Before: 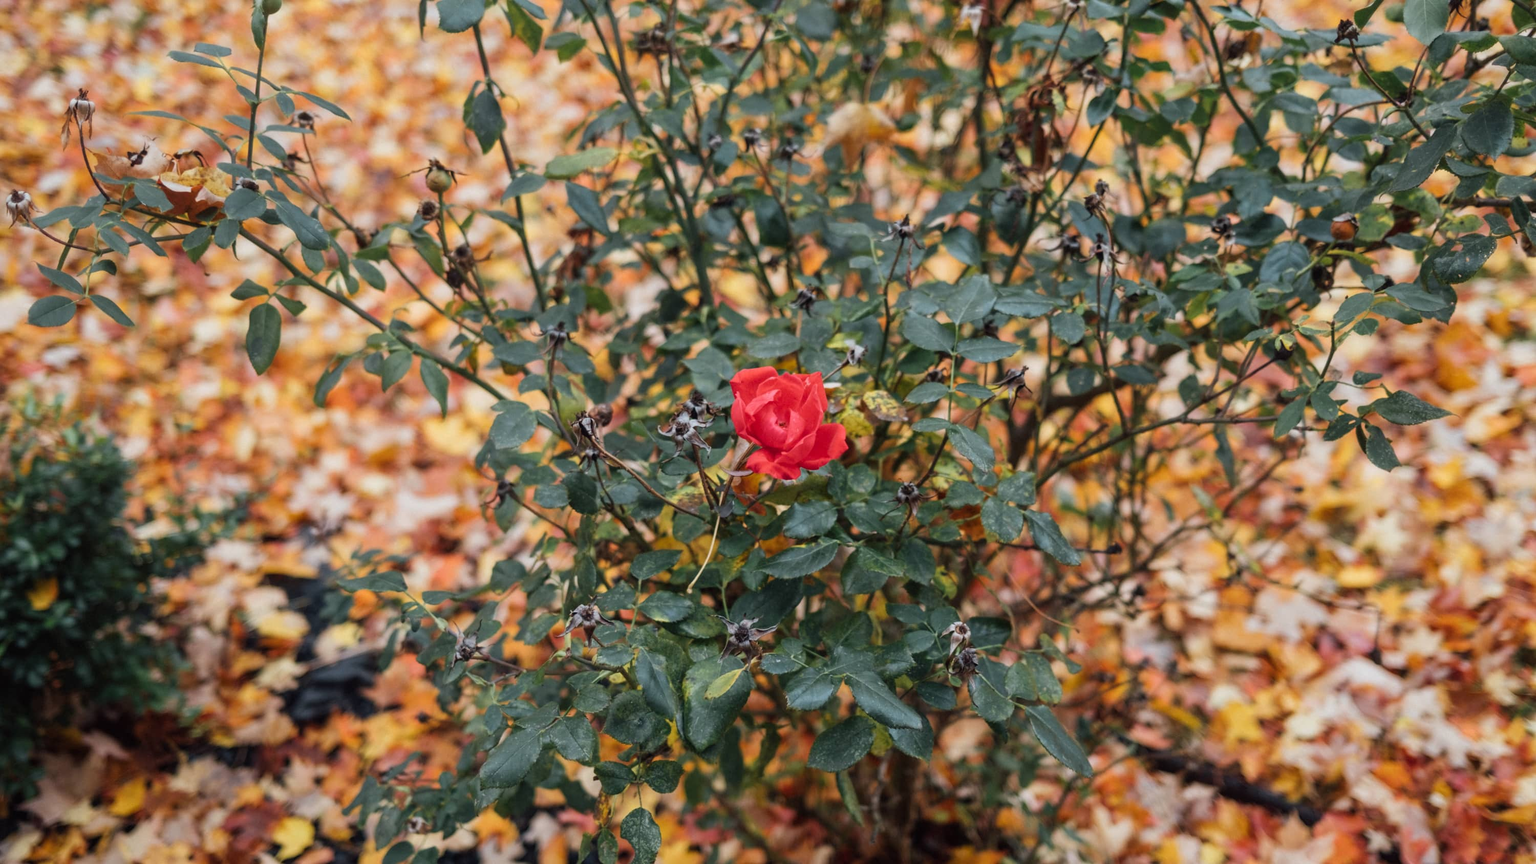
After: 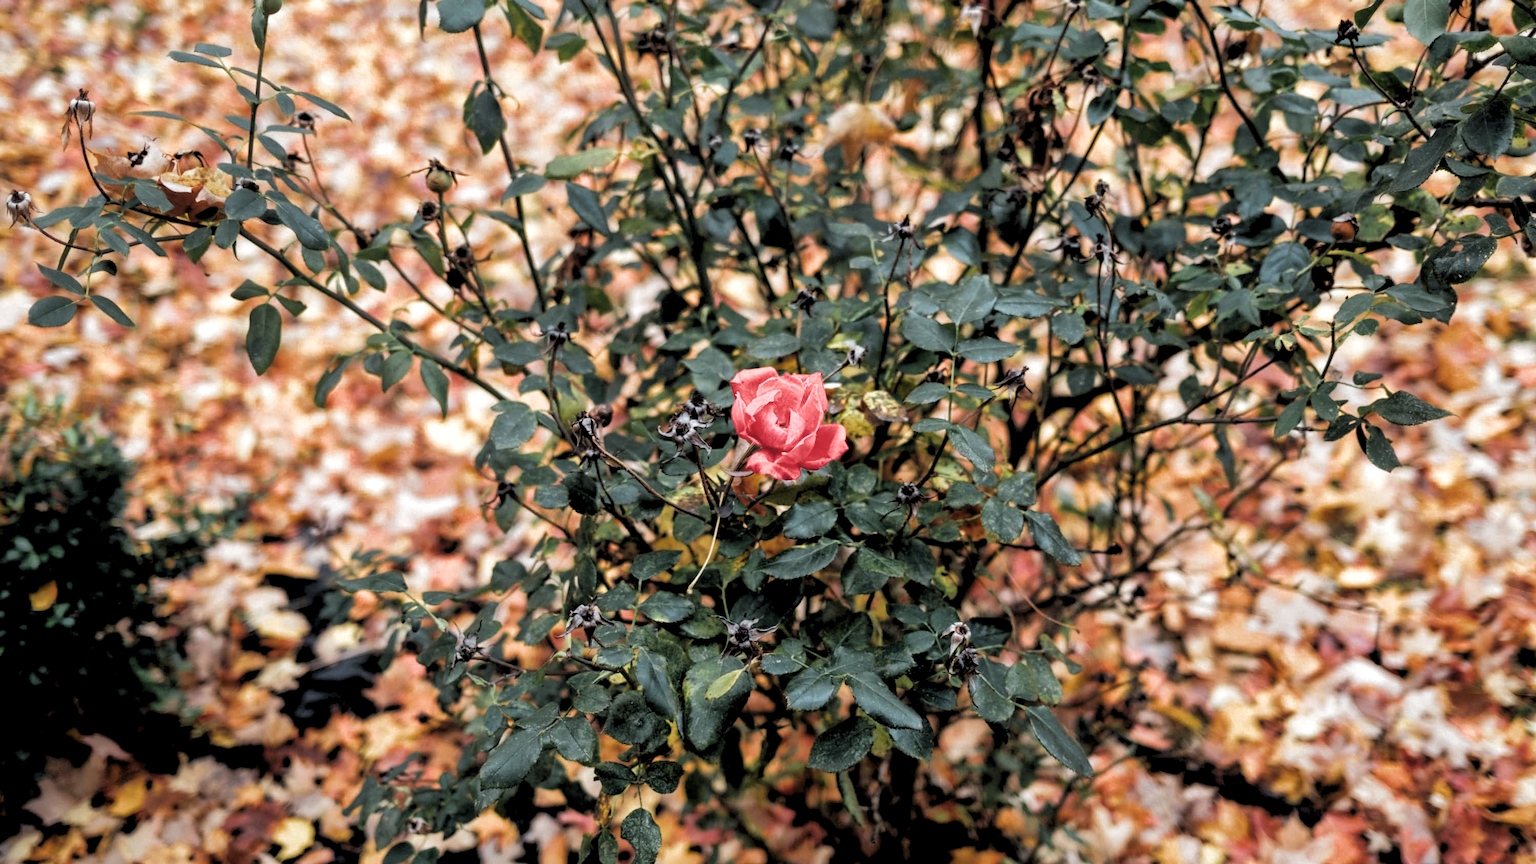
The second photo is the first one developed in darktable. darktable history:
filmic rgb: black relative exposure -8.29 EV, white relative exposure 2.2 EV, target white luminance 99.914%, hardness 7.1, latitude 75.12%, contrast 1.319, highlights saturation mix -2.24%, shadows ↔ highlights balance 30.46%, color science v5 (2021), contrast in shadows safe, contrast in highlights safe
levels: black 8.56%, levels [0.062, 0.494, 0.925]
shadows and highlights: on, module defaults
